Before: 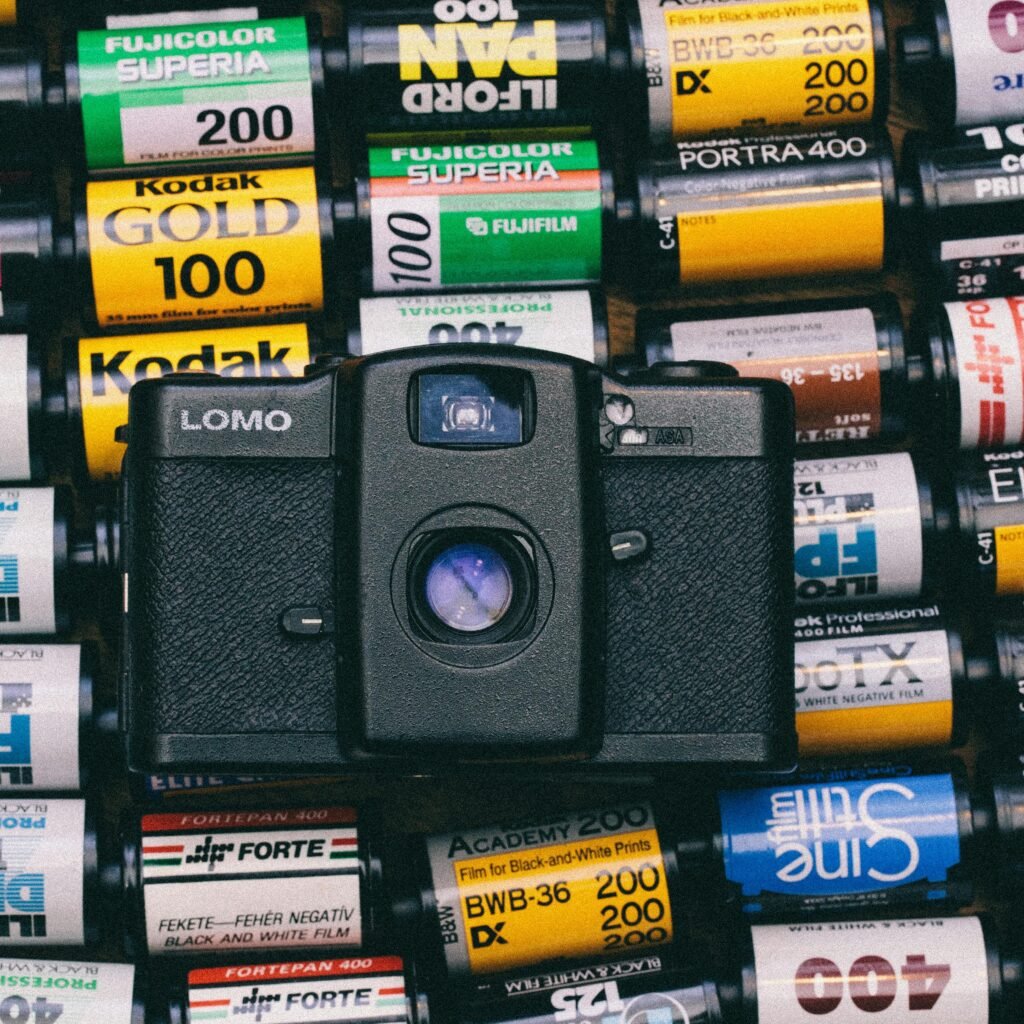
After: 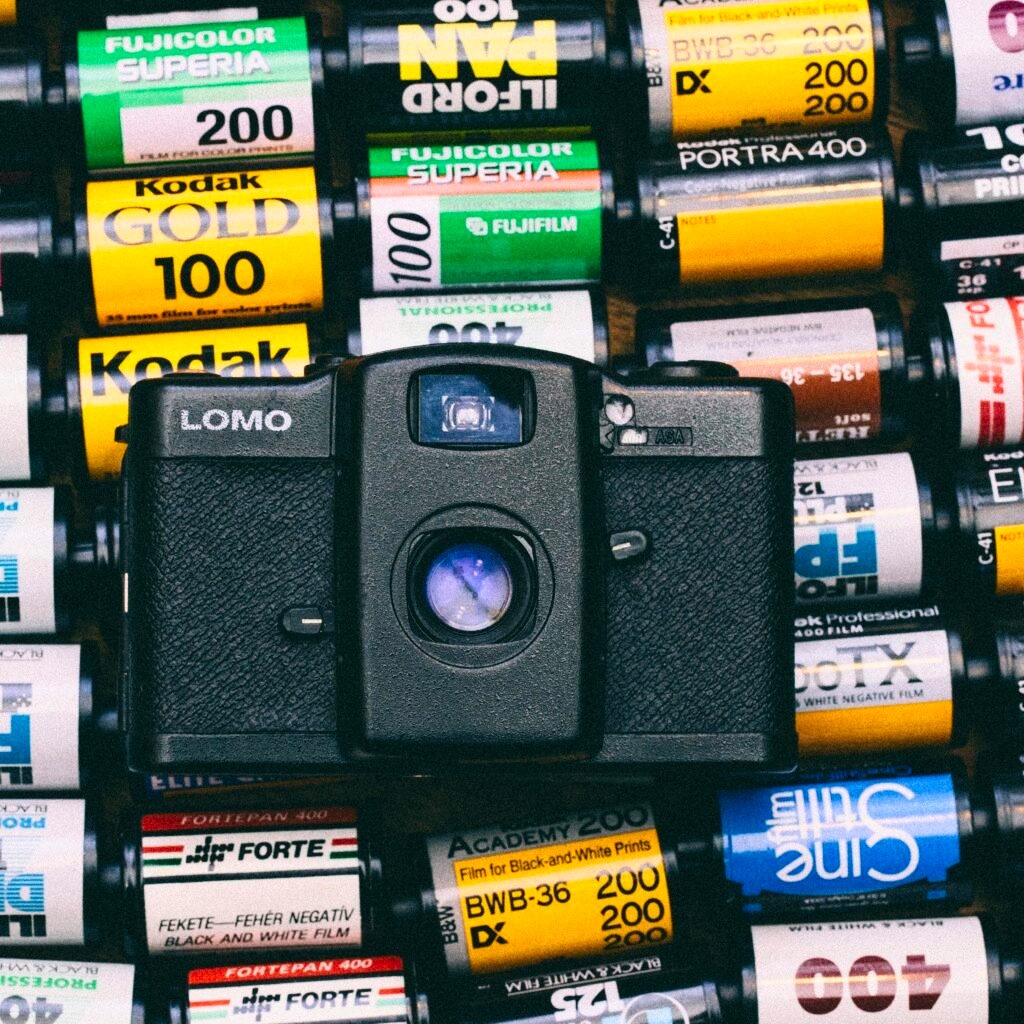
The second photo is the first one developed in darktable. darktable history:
contrast brightness saturation: contrast 0.23, brightness 0.1, saturation 0.29
